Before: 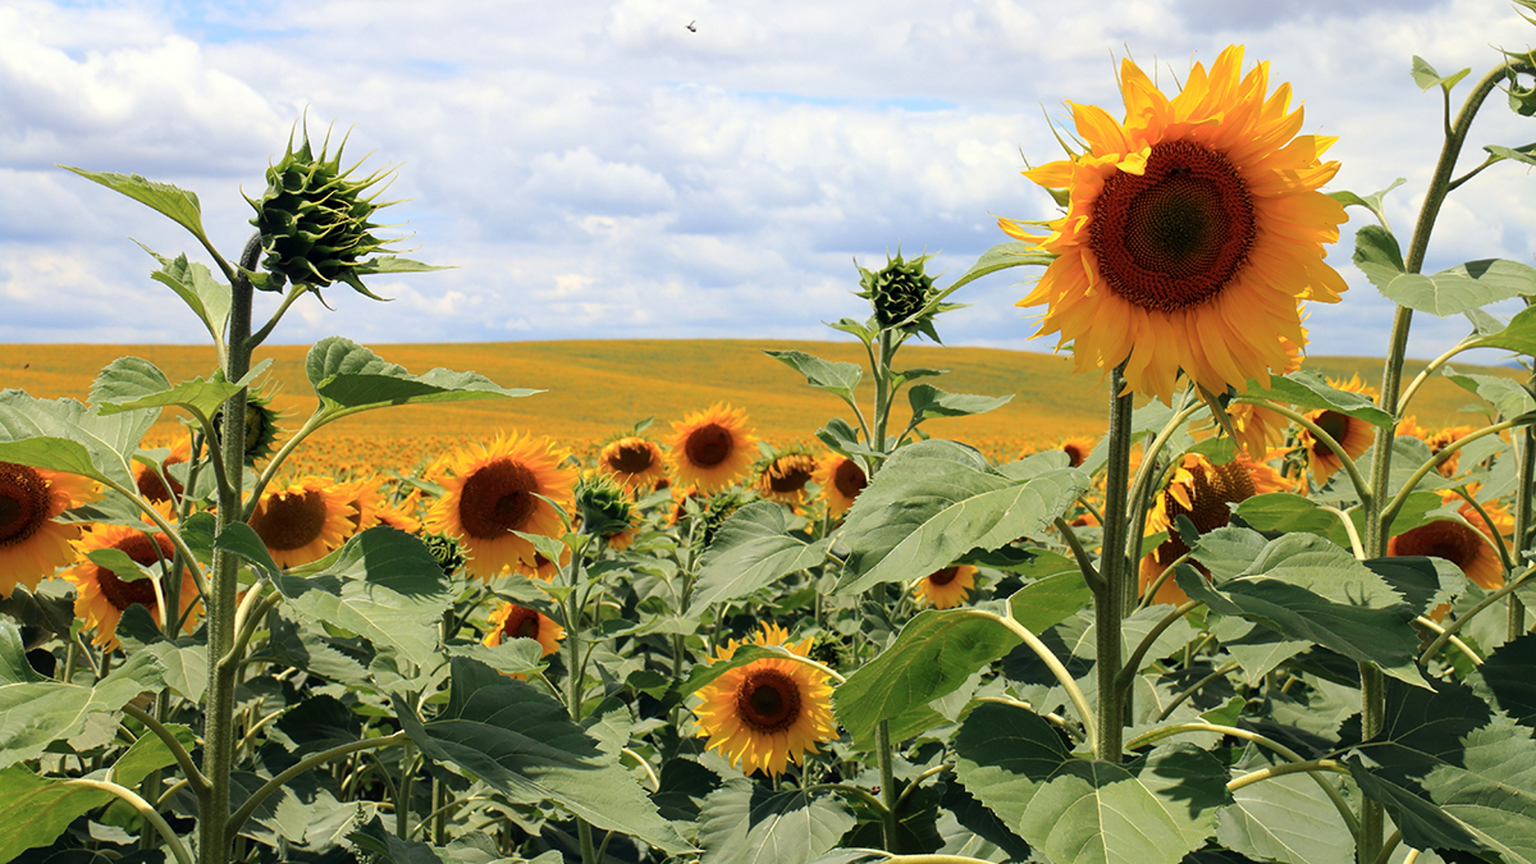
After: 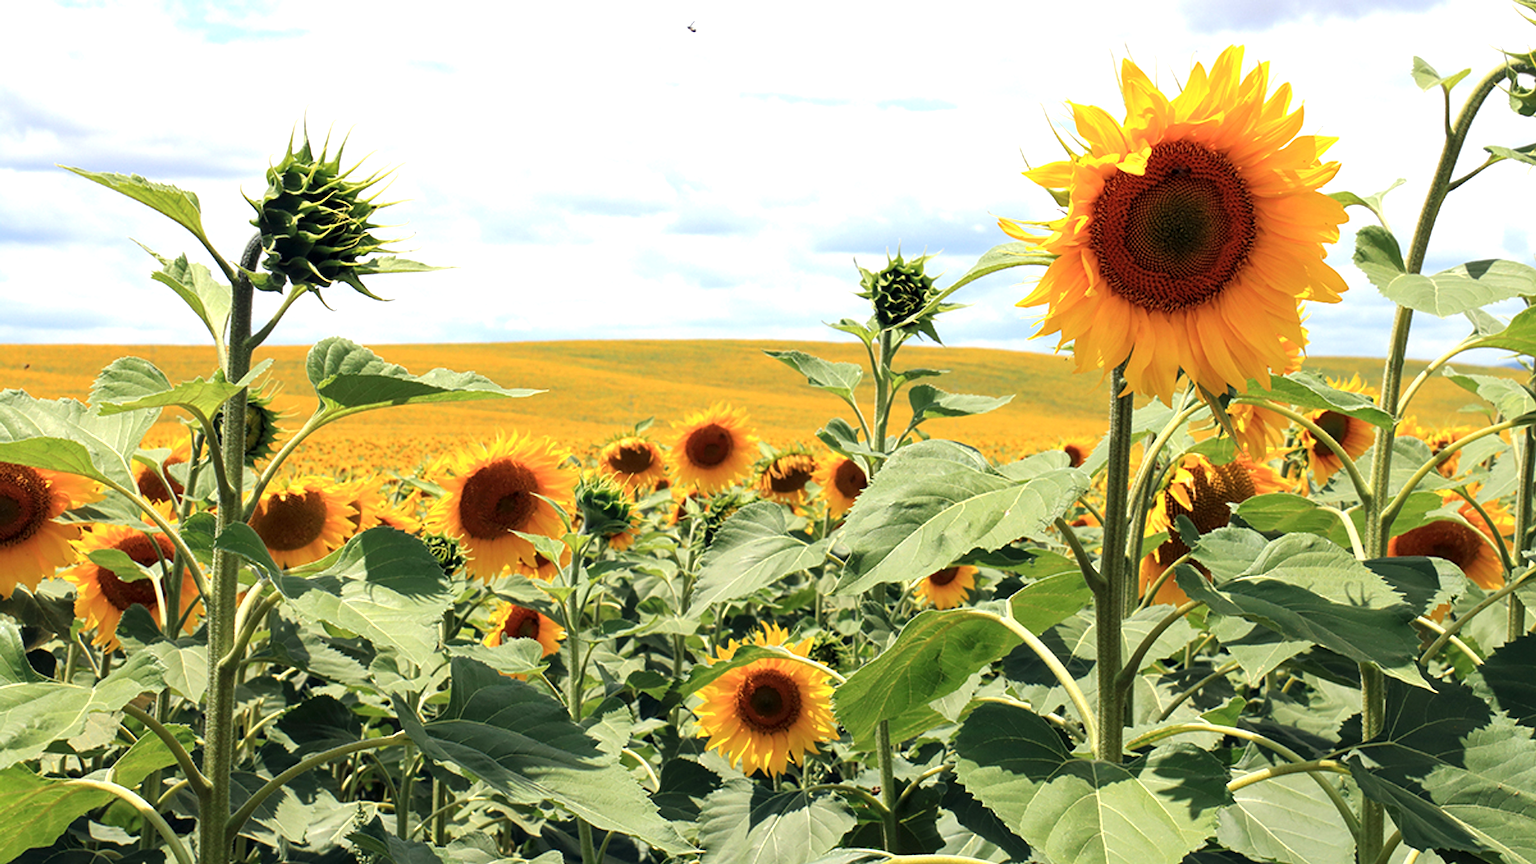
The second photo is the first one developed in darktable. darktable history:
exposure: exposure 0.605 EV, compensate highlight preservation false
local contrast: highlights 101%, shadows 98%, detail 119%, midtone range 0.2
